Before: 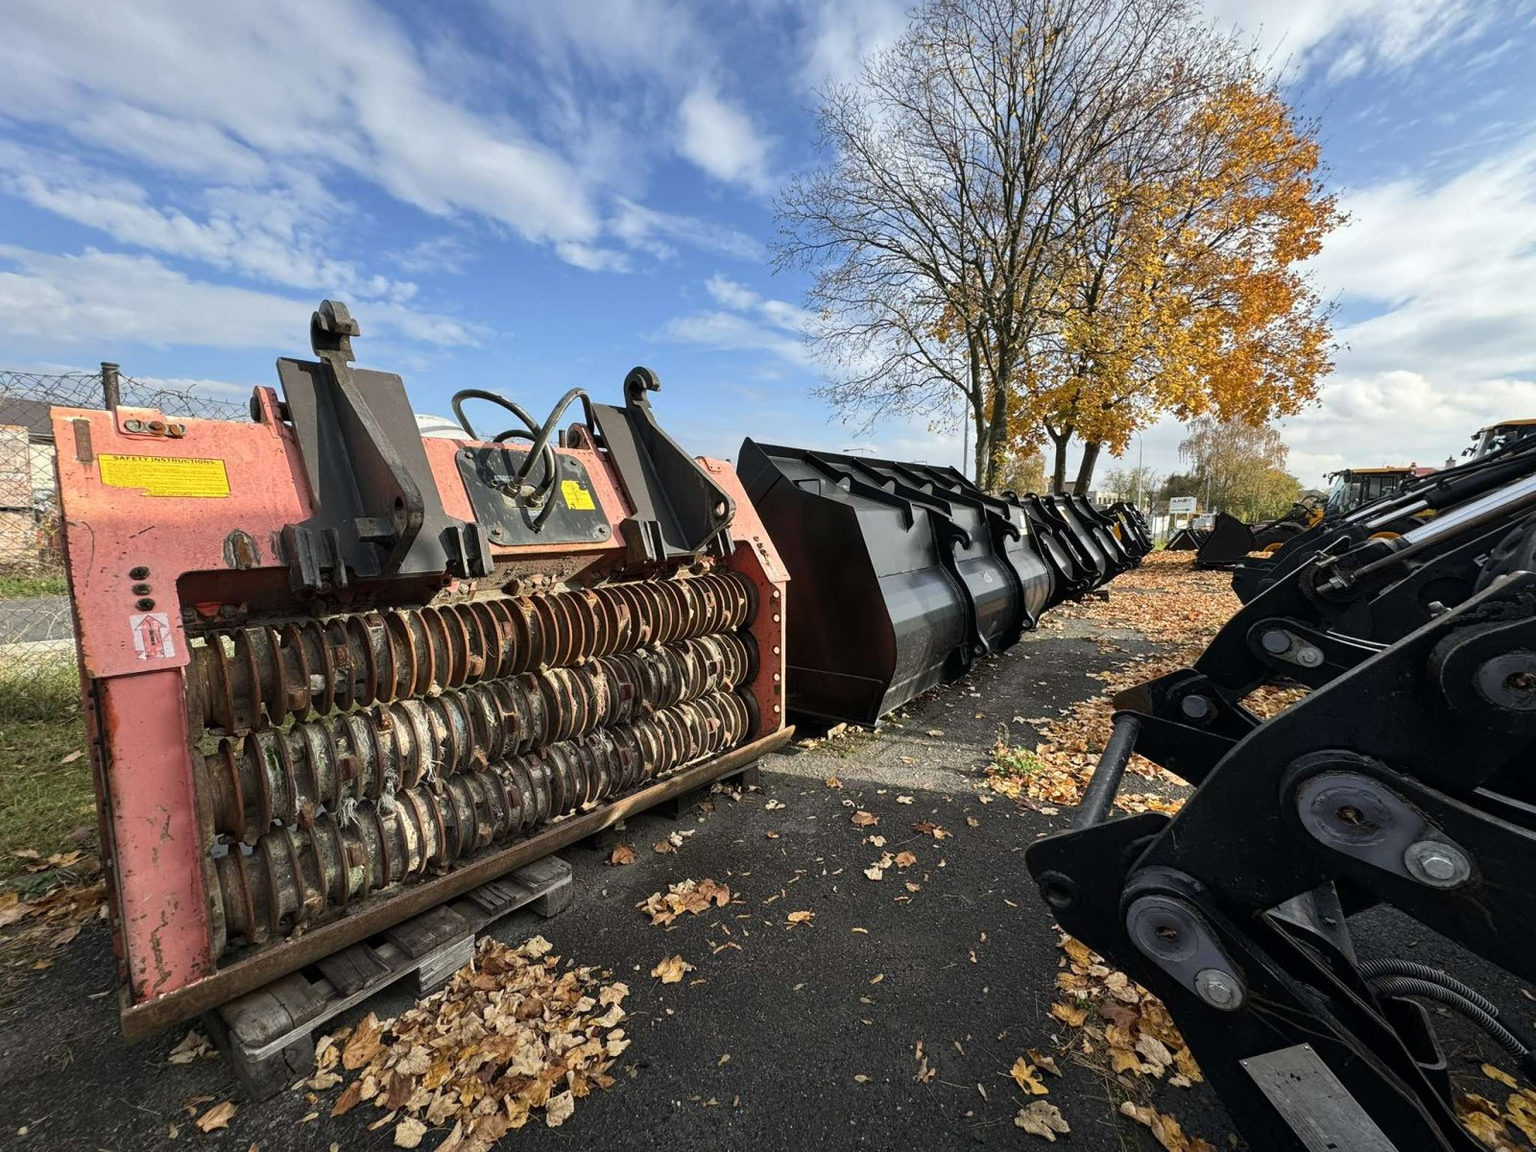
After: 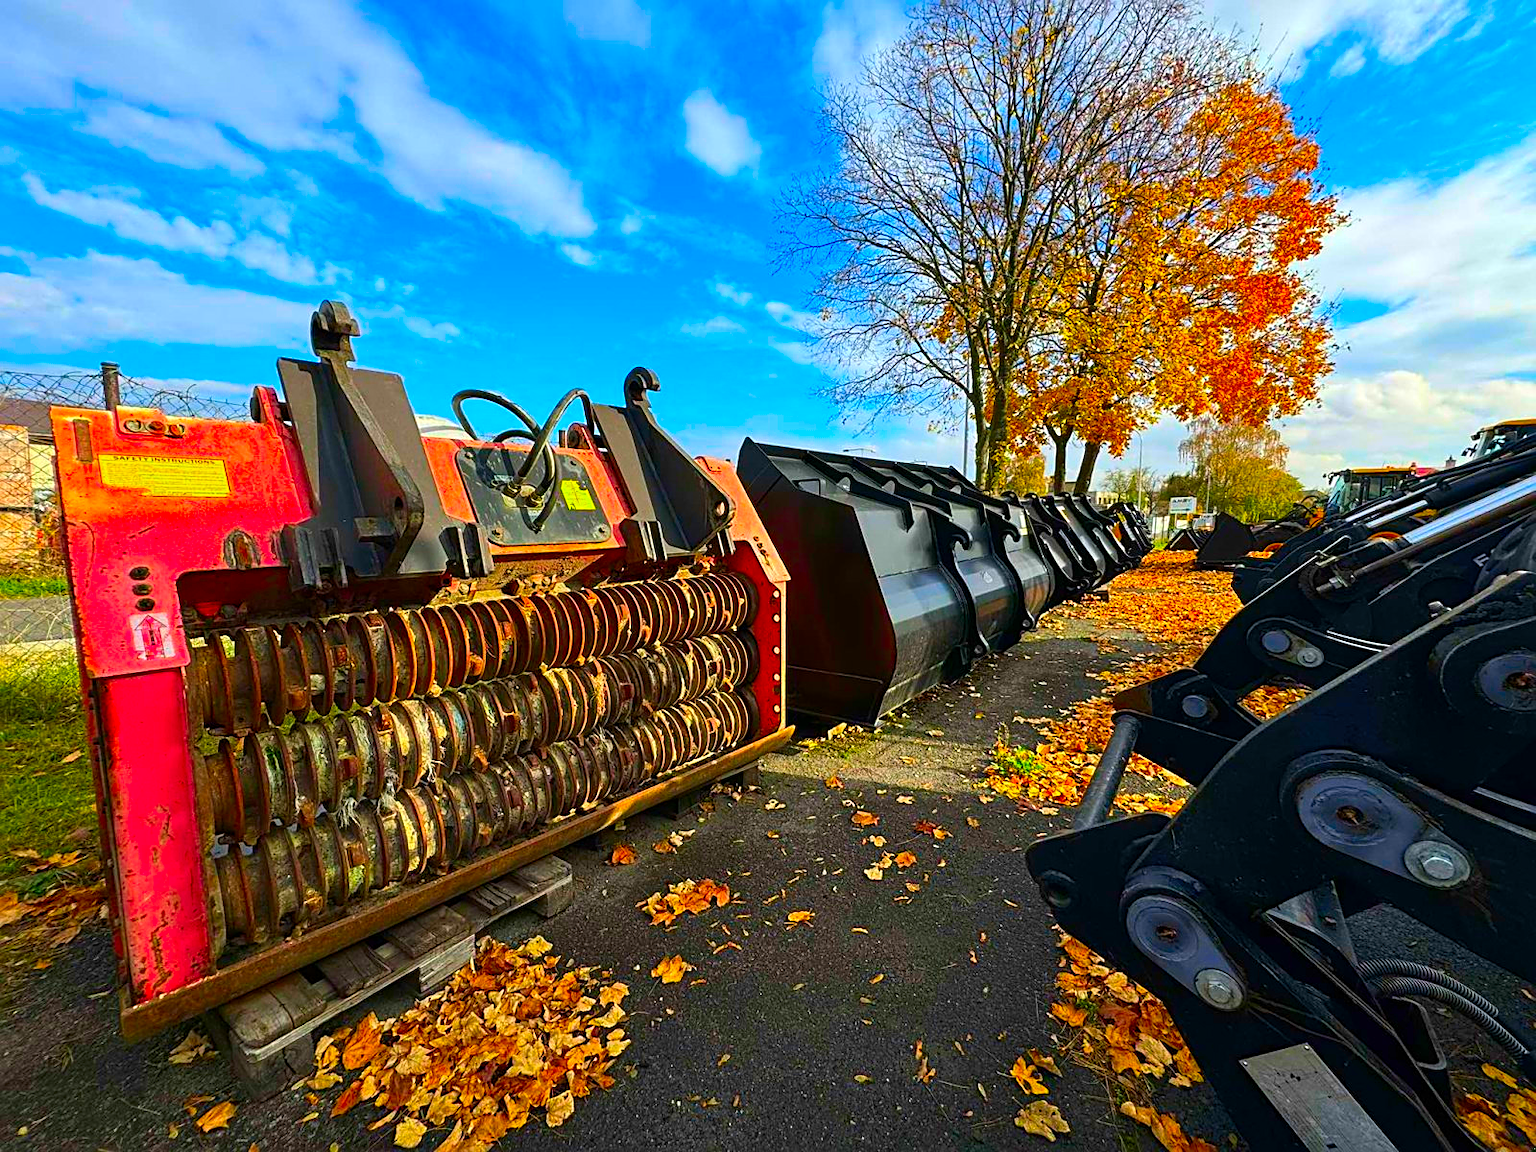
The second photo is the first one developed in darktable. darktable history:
color balance rgb: perceptual saturation grading › global saturation -0.043%, global vibrance 20%
color correction: highlights b* -0.003, saturation 2.94
sharpen: on, module defaults
